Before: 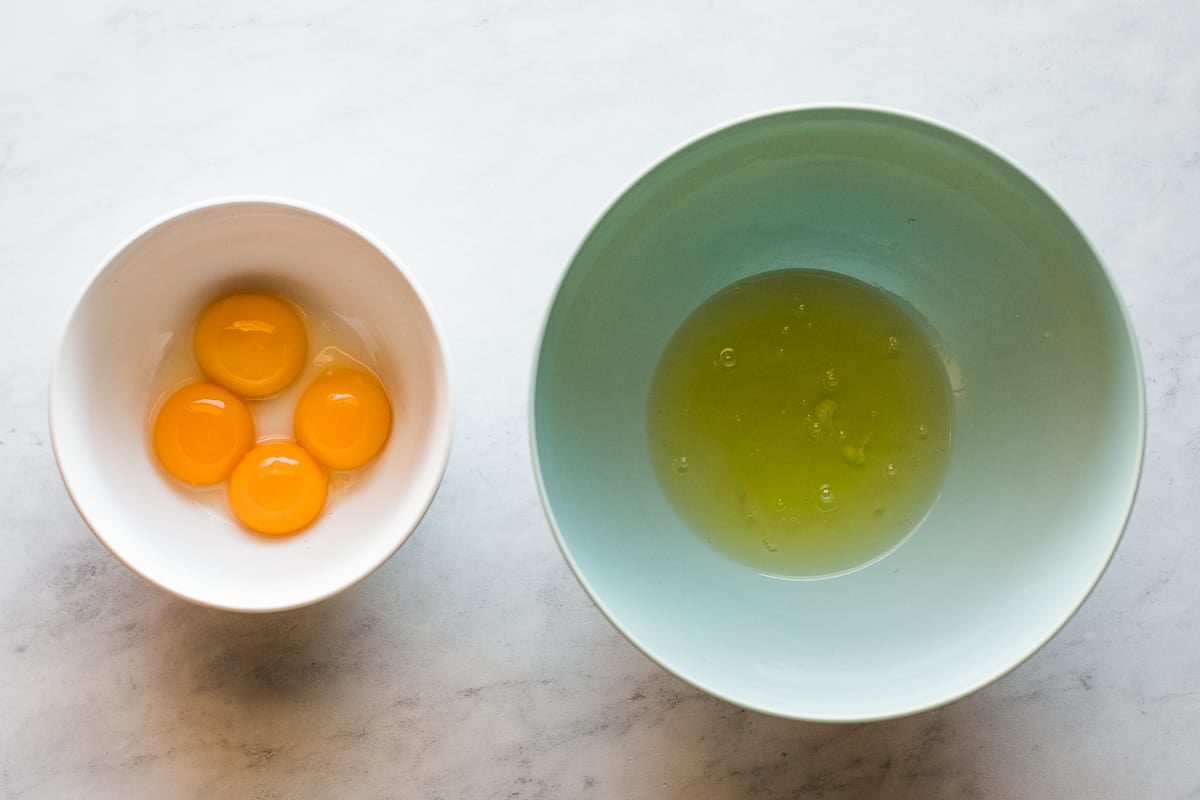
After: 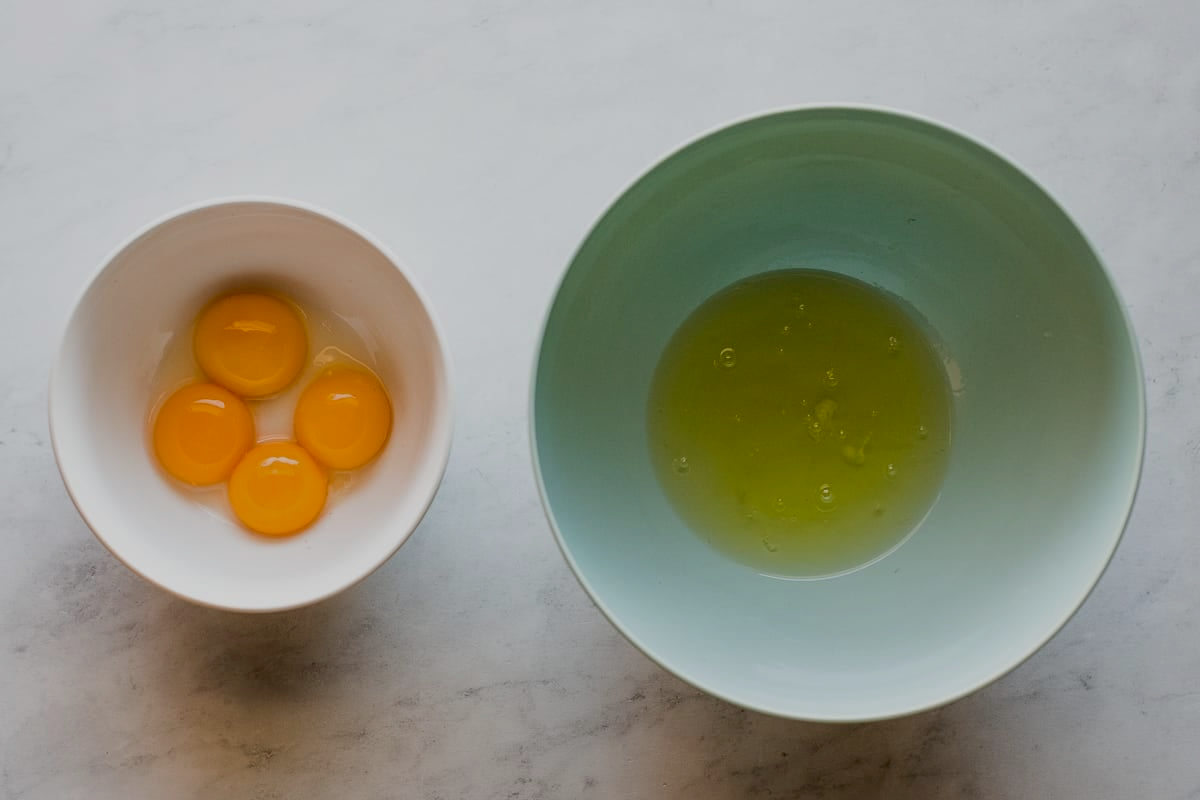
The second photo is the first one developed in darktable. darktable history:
exposure: black level correction 0.009, exposure -0.657 EV, compensate highlight preservation false
